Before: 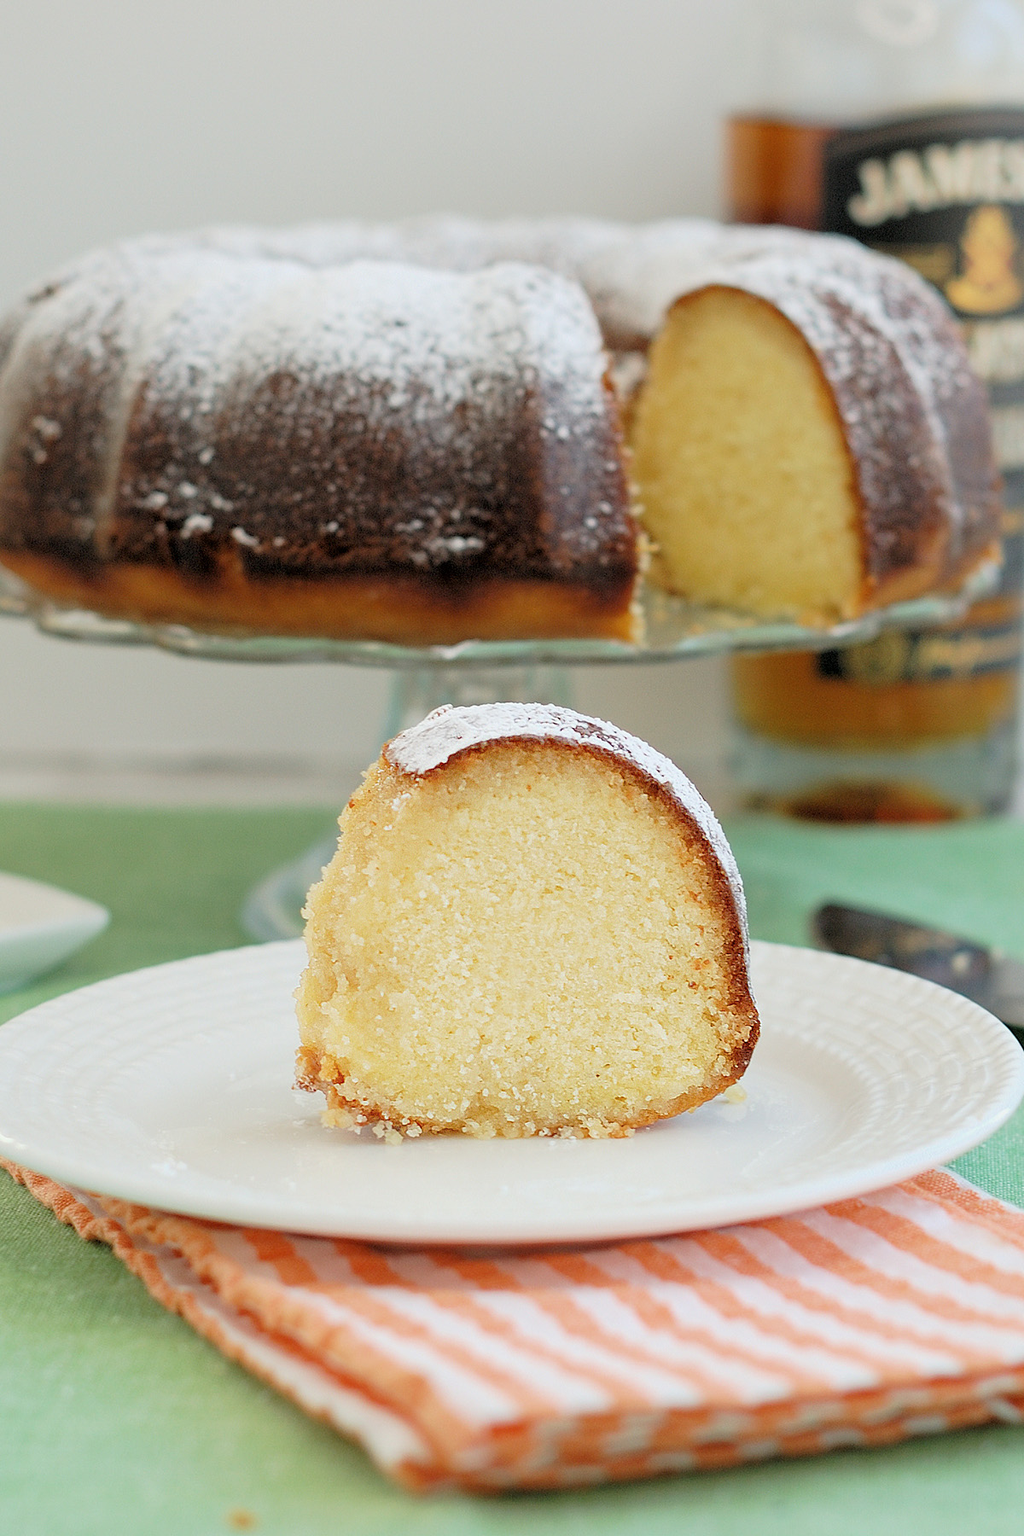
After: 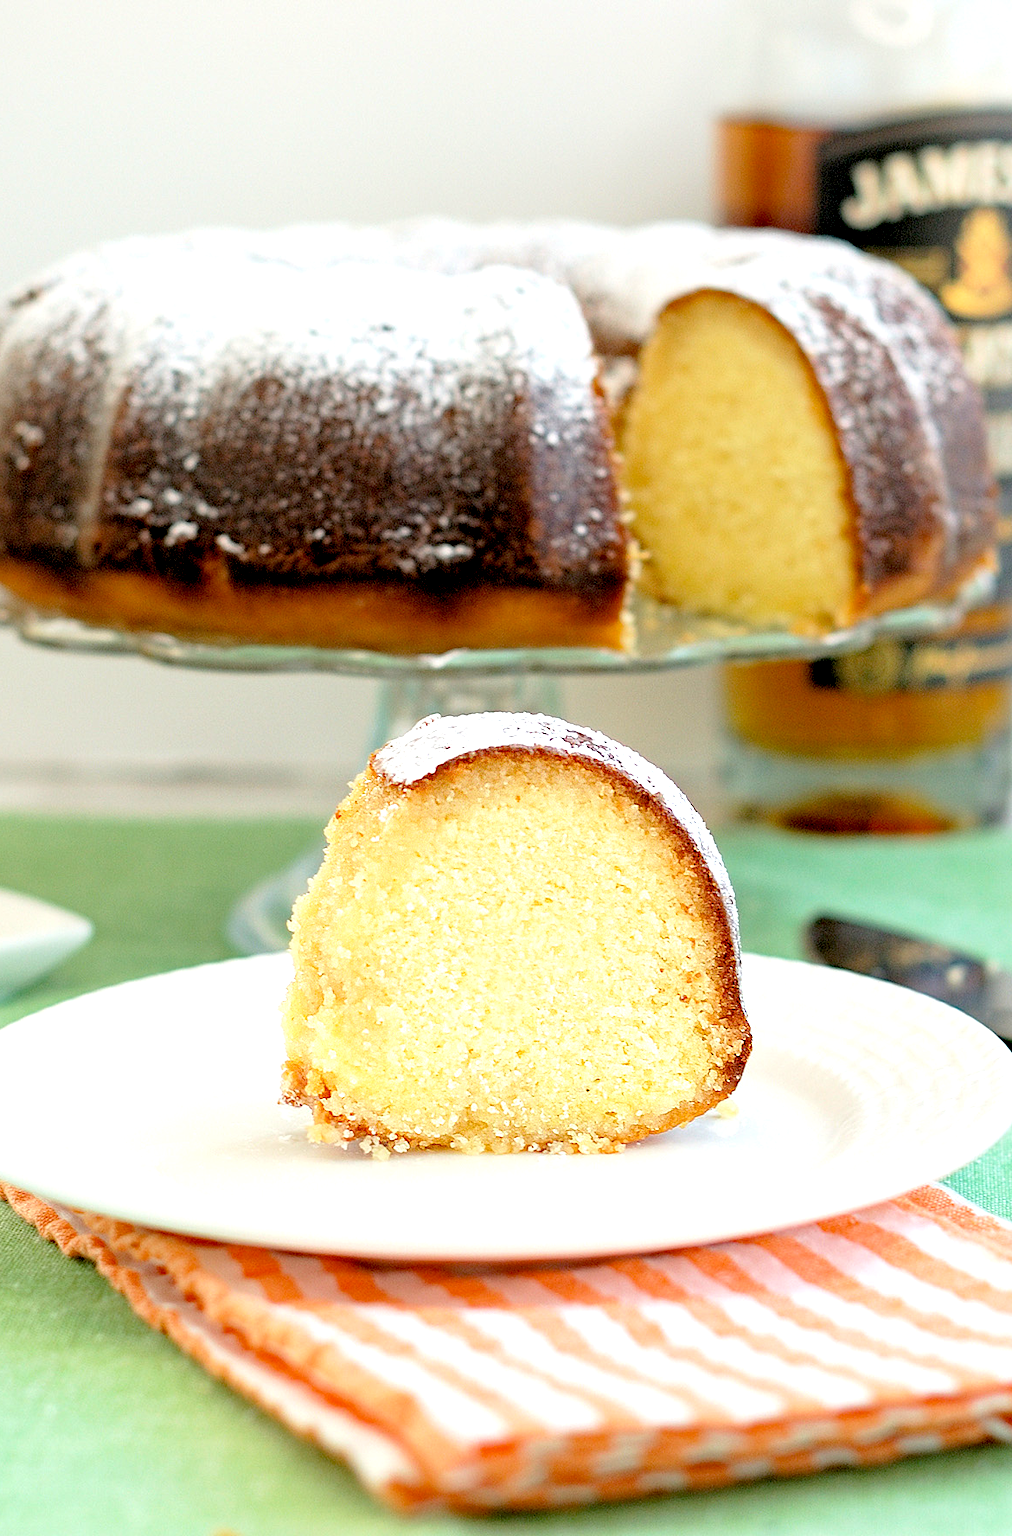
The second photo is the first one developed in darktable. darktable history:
exposure: black level correction 0.012, exposure 0.7 EV, compensate exposure bias true, compensate highlight preservation false
haze removal: compatibility mode true, adaptive false
crop and rotate: left 1.774%, right 0.633%, bottom 1.28%
